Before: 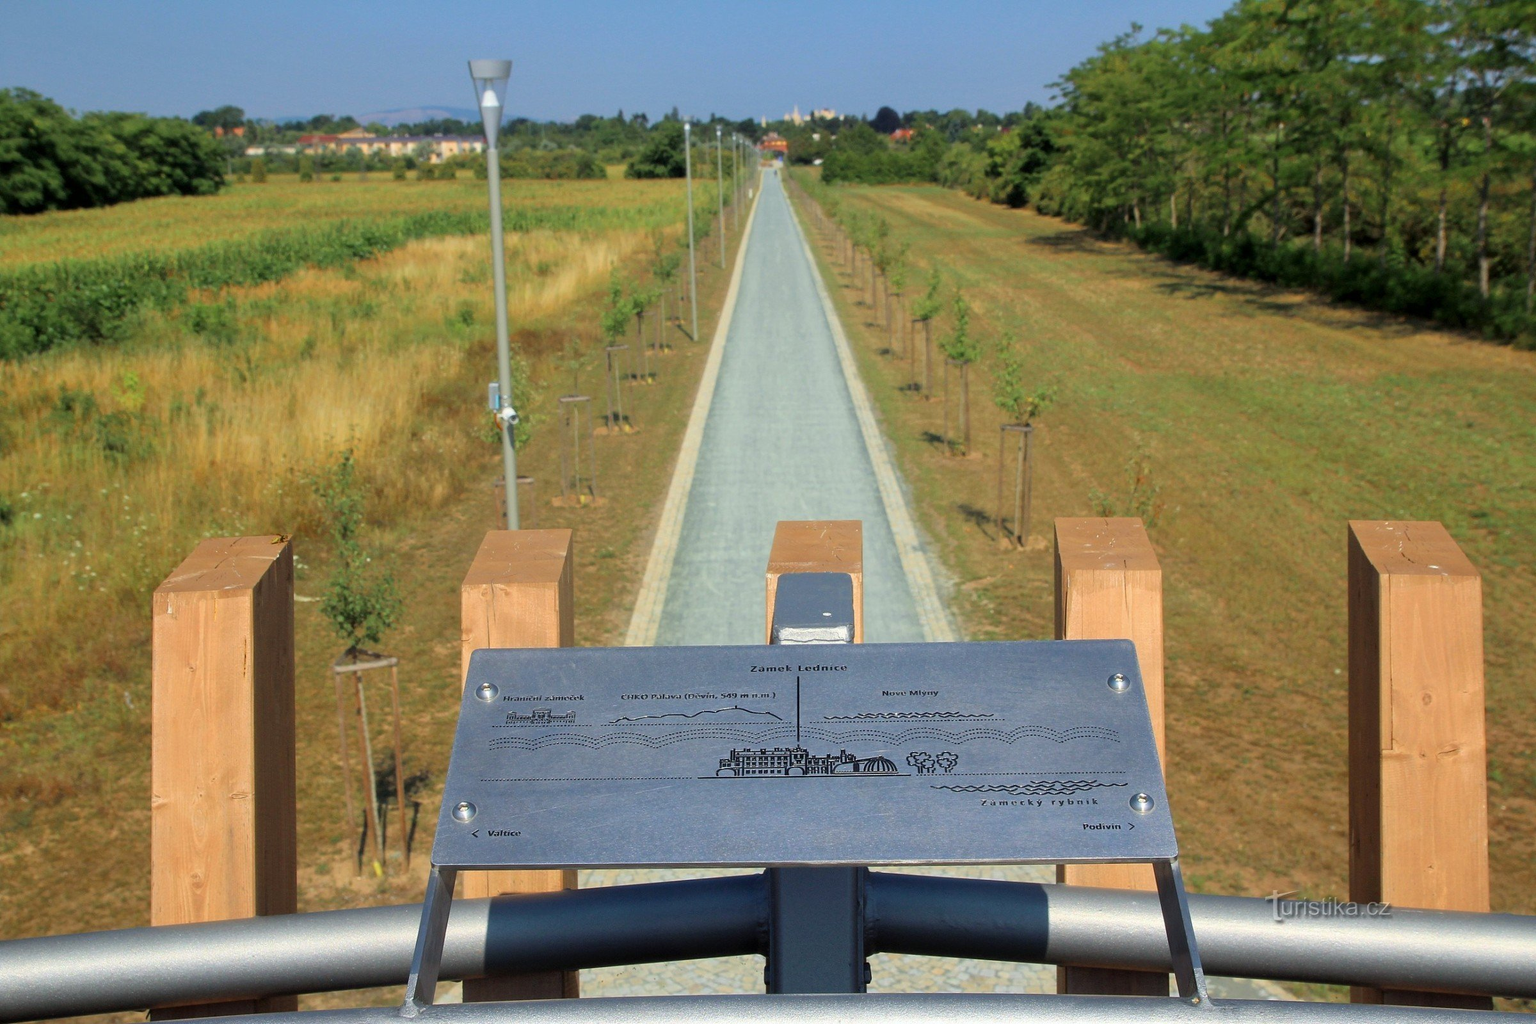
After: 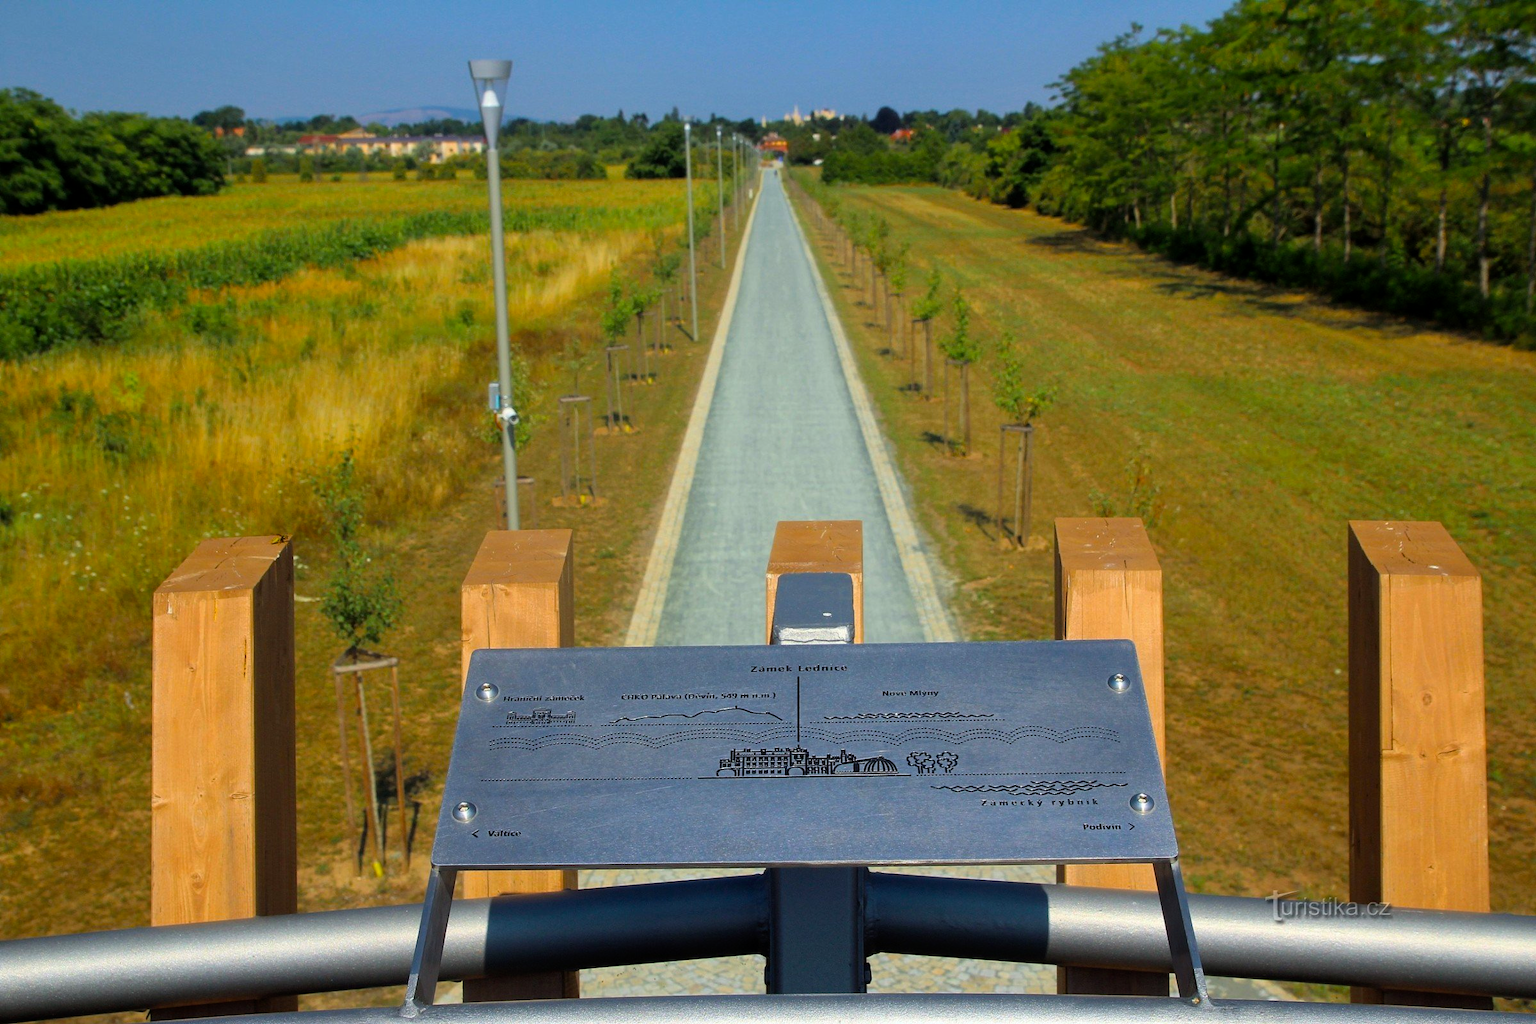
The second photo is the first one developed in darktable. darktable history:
color balance rgb: power › luminance -14.888%, perceptual saturation grading › global saturation 29.817%, global vibrance 14.551%
